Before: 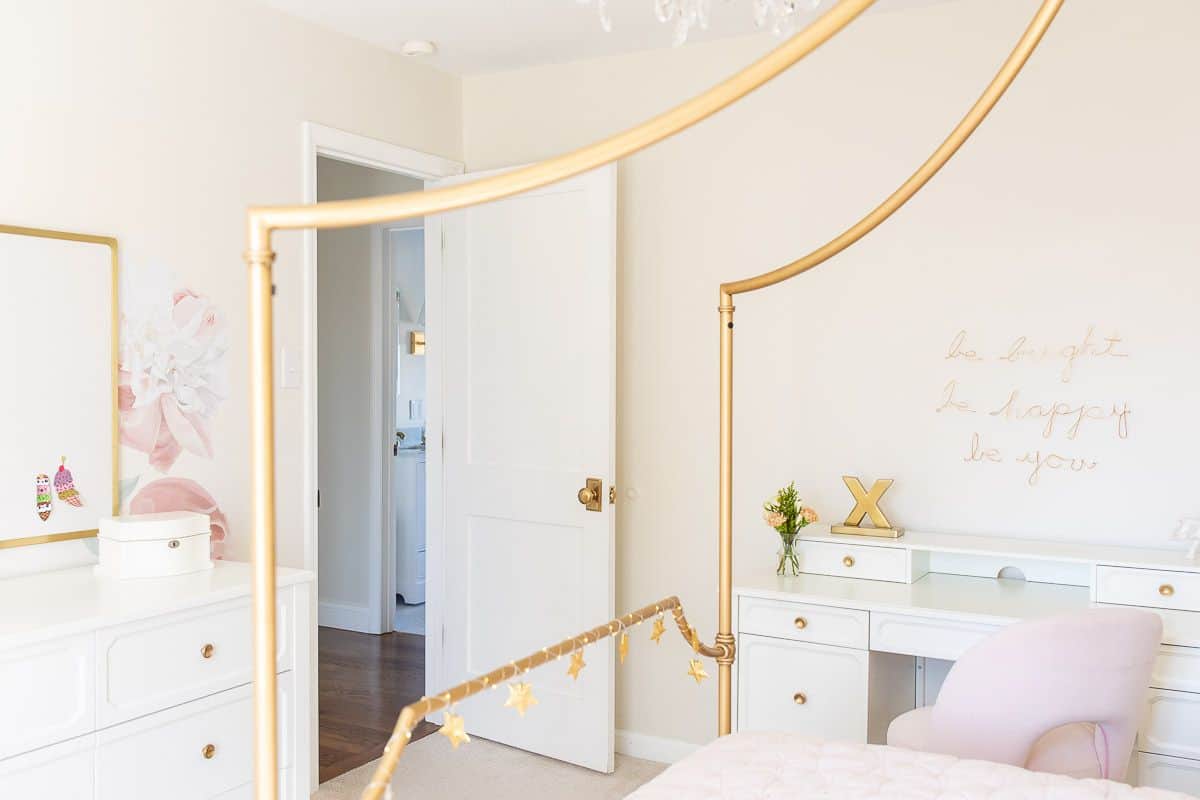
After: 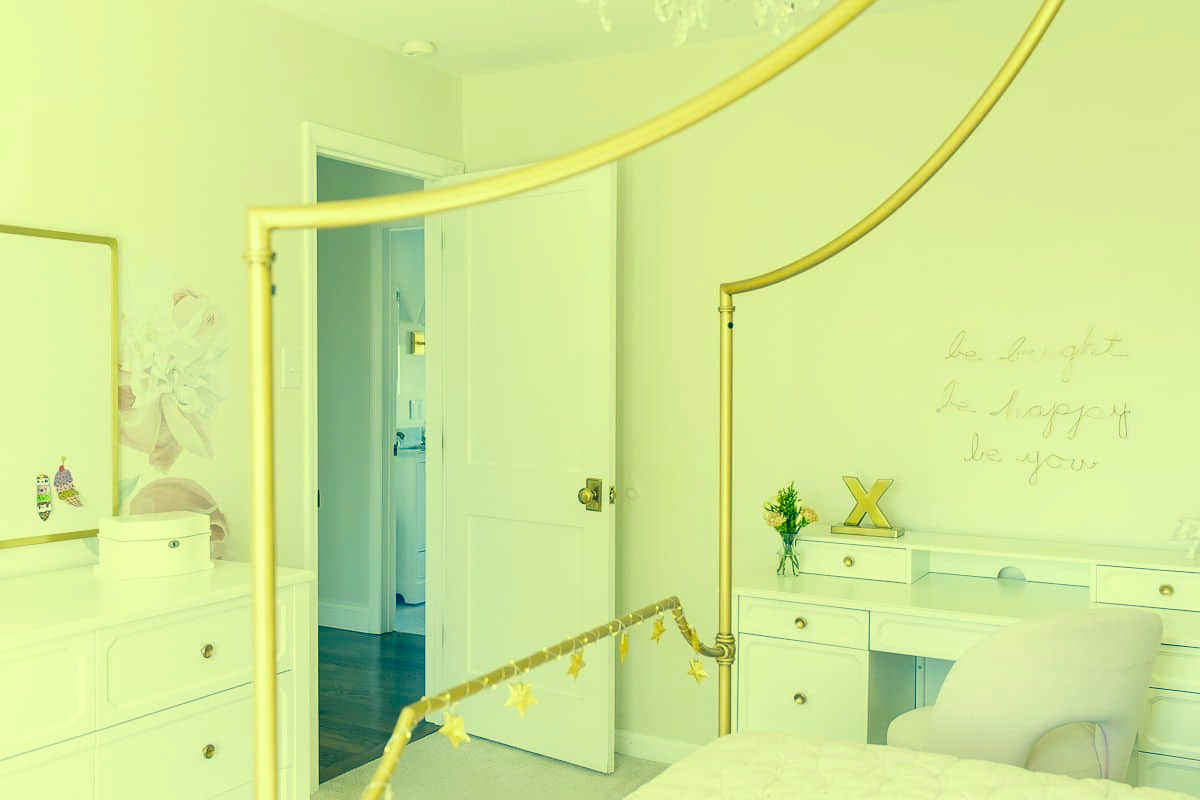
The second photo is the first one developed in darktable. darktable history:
color correction: highlights a* -15.18, highlights b* 39.93, shadows a* -39.68, shadows b* -26.2
